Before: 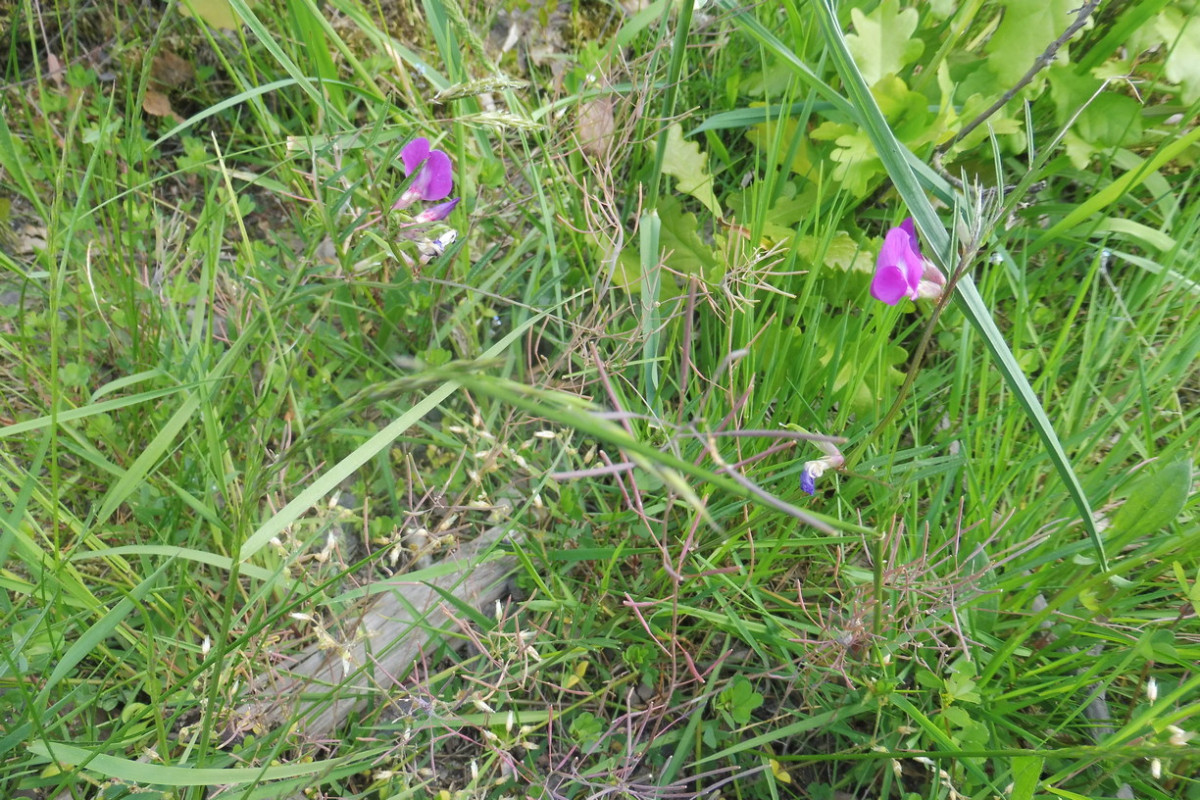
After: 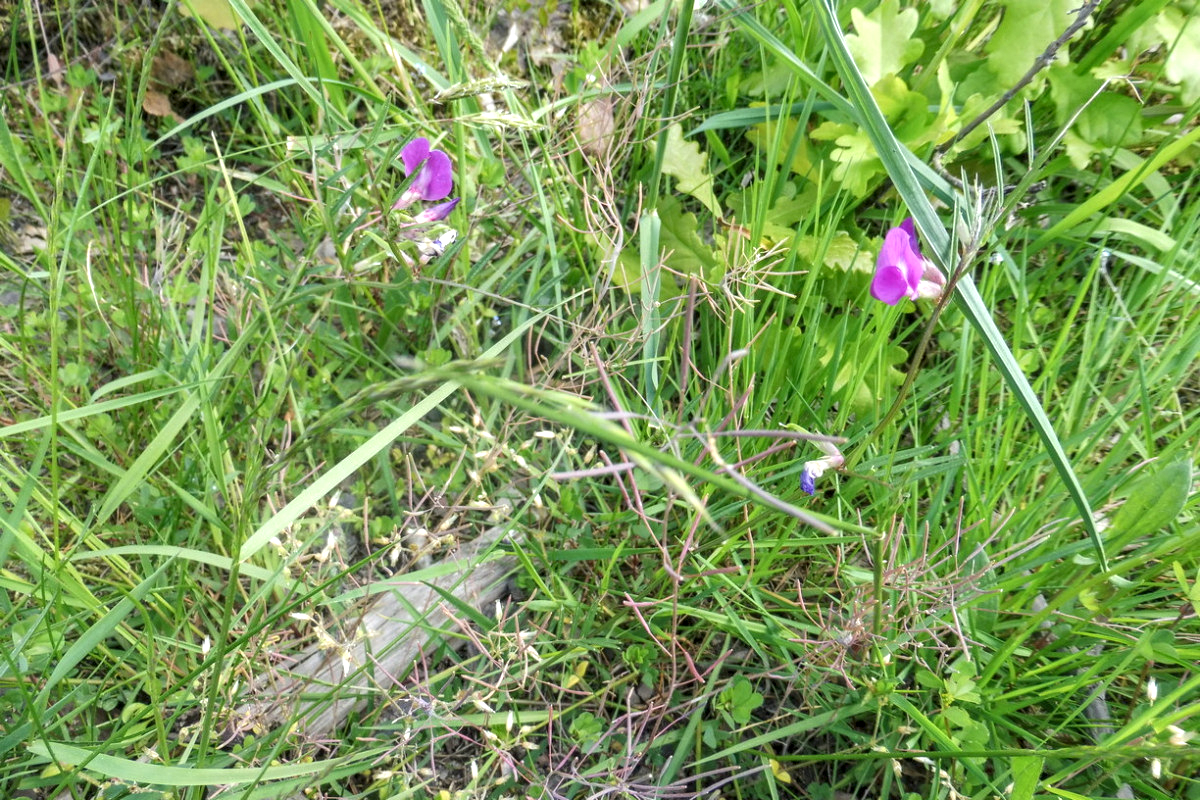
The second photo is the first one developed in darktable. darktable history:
local contrast: highlights 58%, detail 145%
exposure: exposure 0.202 EV, compensate highlight preservation false
